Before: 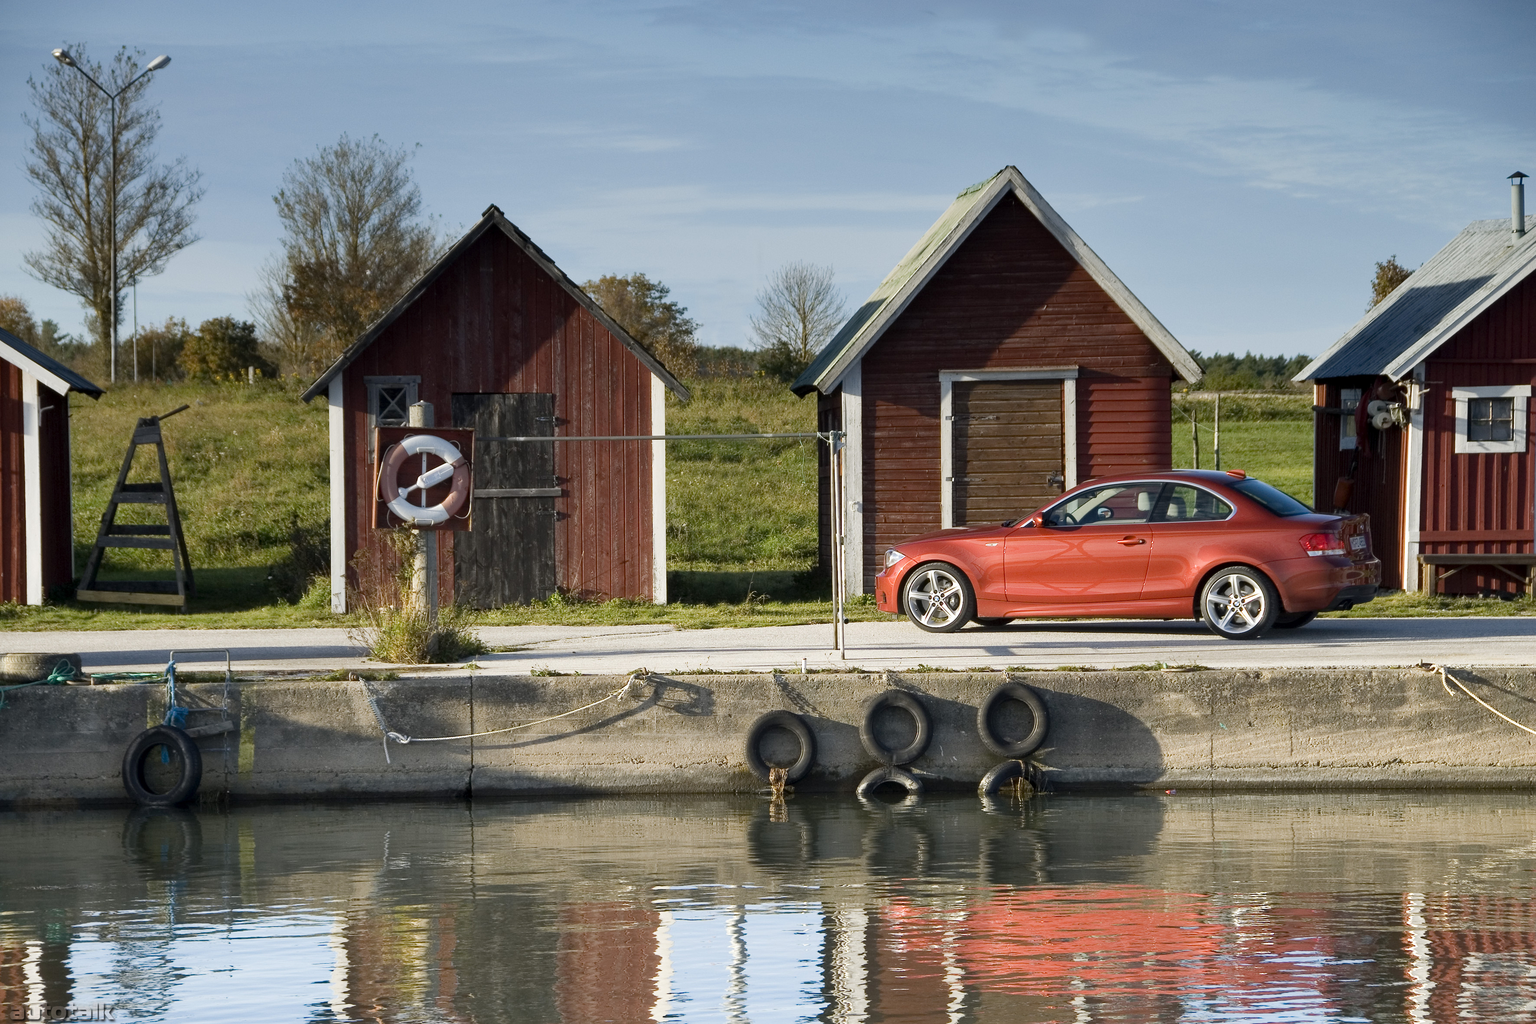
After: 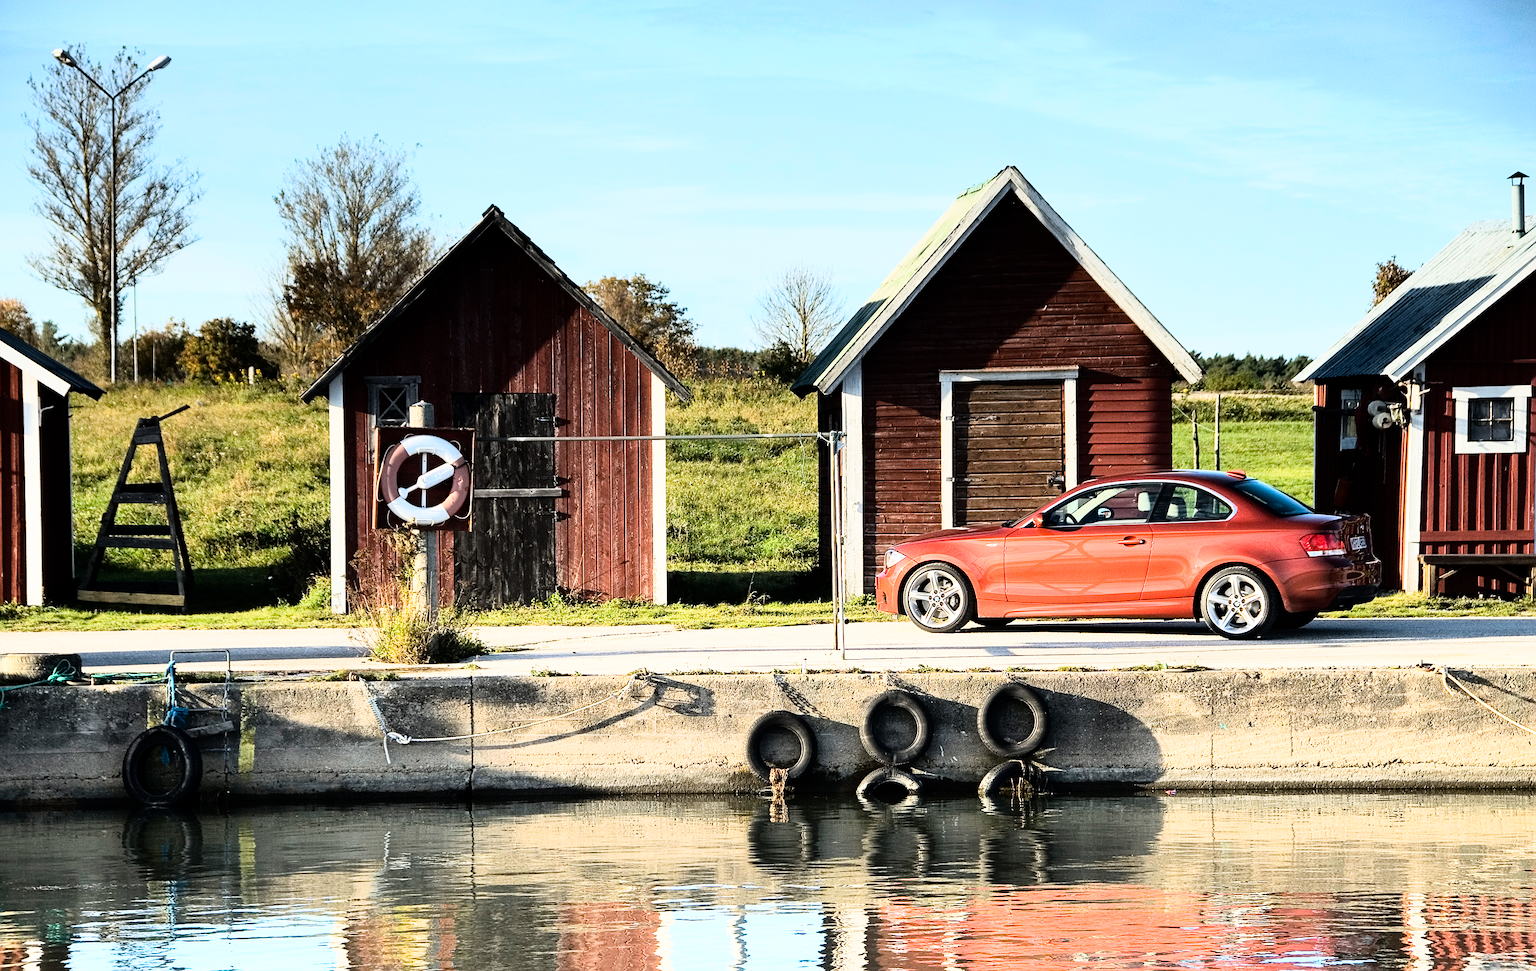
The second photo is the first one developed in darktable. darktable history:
sharpen: radius 2.167, amount 0.381, threshold 0
crop and rotate: top 0%, bottom 5.097%
rgb curve: curves: ch0 [(0, 0) (0.21, 0.15) (0.24, 0.21) (0.5, 0.75) (0.75, 0.96) (0.89, 0.99) (1, 1)]; ch1 [(0, 0.02) (0.21, 0.13) (0.25, 0.2) (0.5, 0.67) (0.75, 0.9) (0.89, 0.97) (1, 1)]; ch2 [(0, 0.02) (0.21, 0.13) (0.25, 0.2) (0.5, 0.67) (0.75, 0.9) (0.89, 0.97) (1, 1)], compensate middle gray true
